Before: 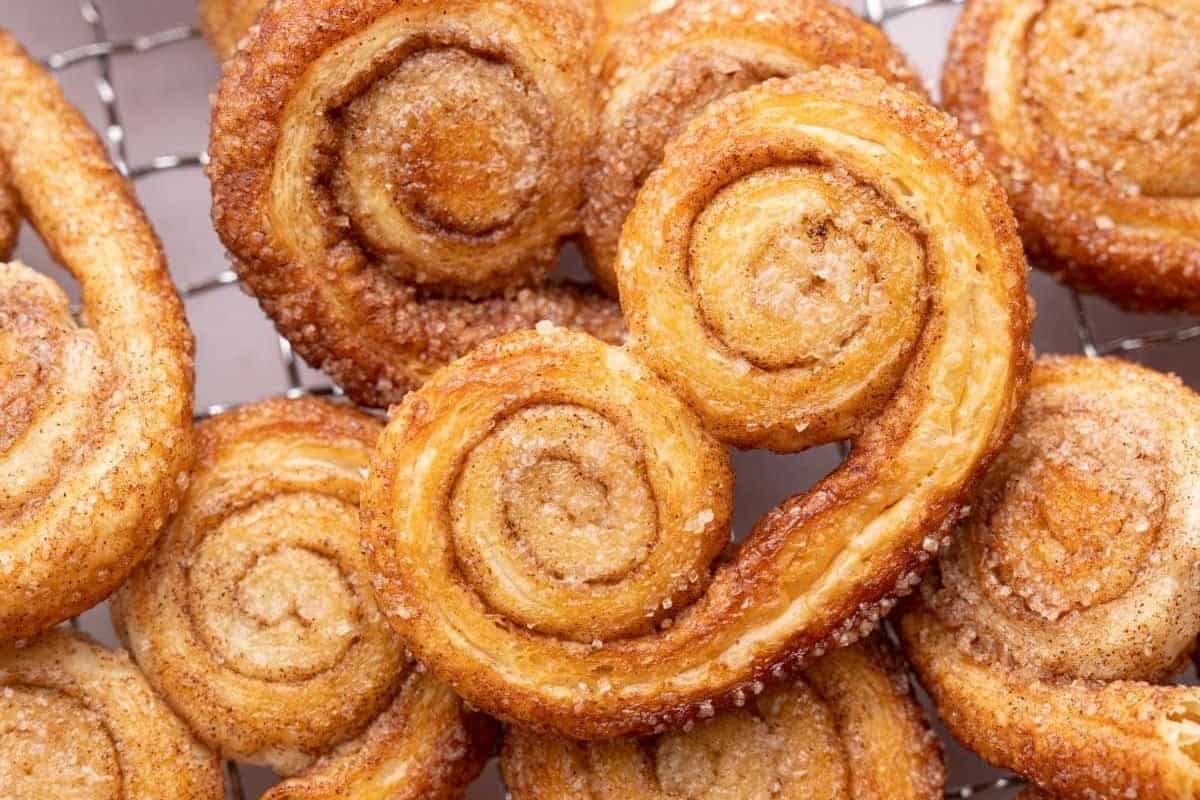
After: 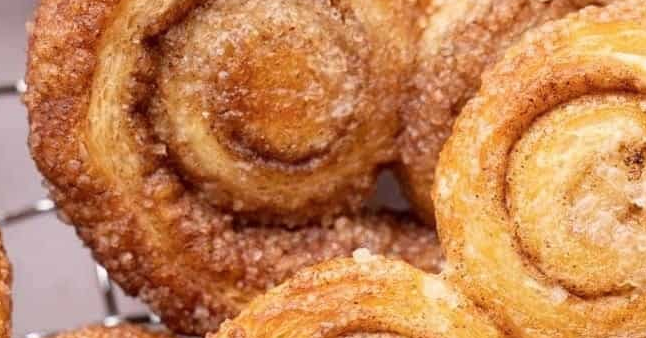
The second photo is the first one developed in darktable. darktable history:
contrast brightness saturation: saturation -0.05
crop: left 15.306%, top 9.065%, right 30.789%, bottom 48.638%
